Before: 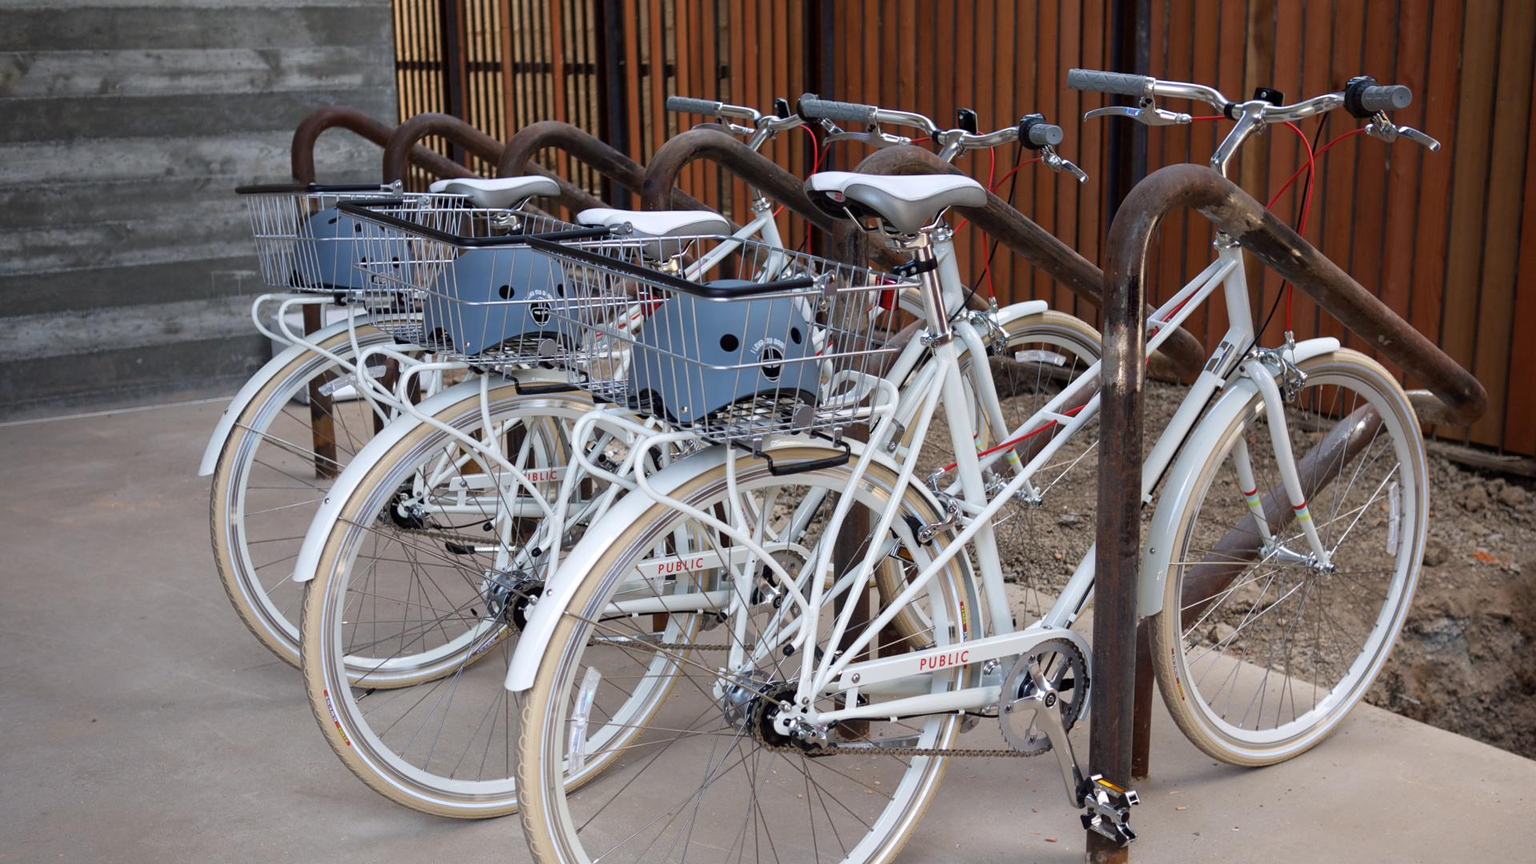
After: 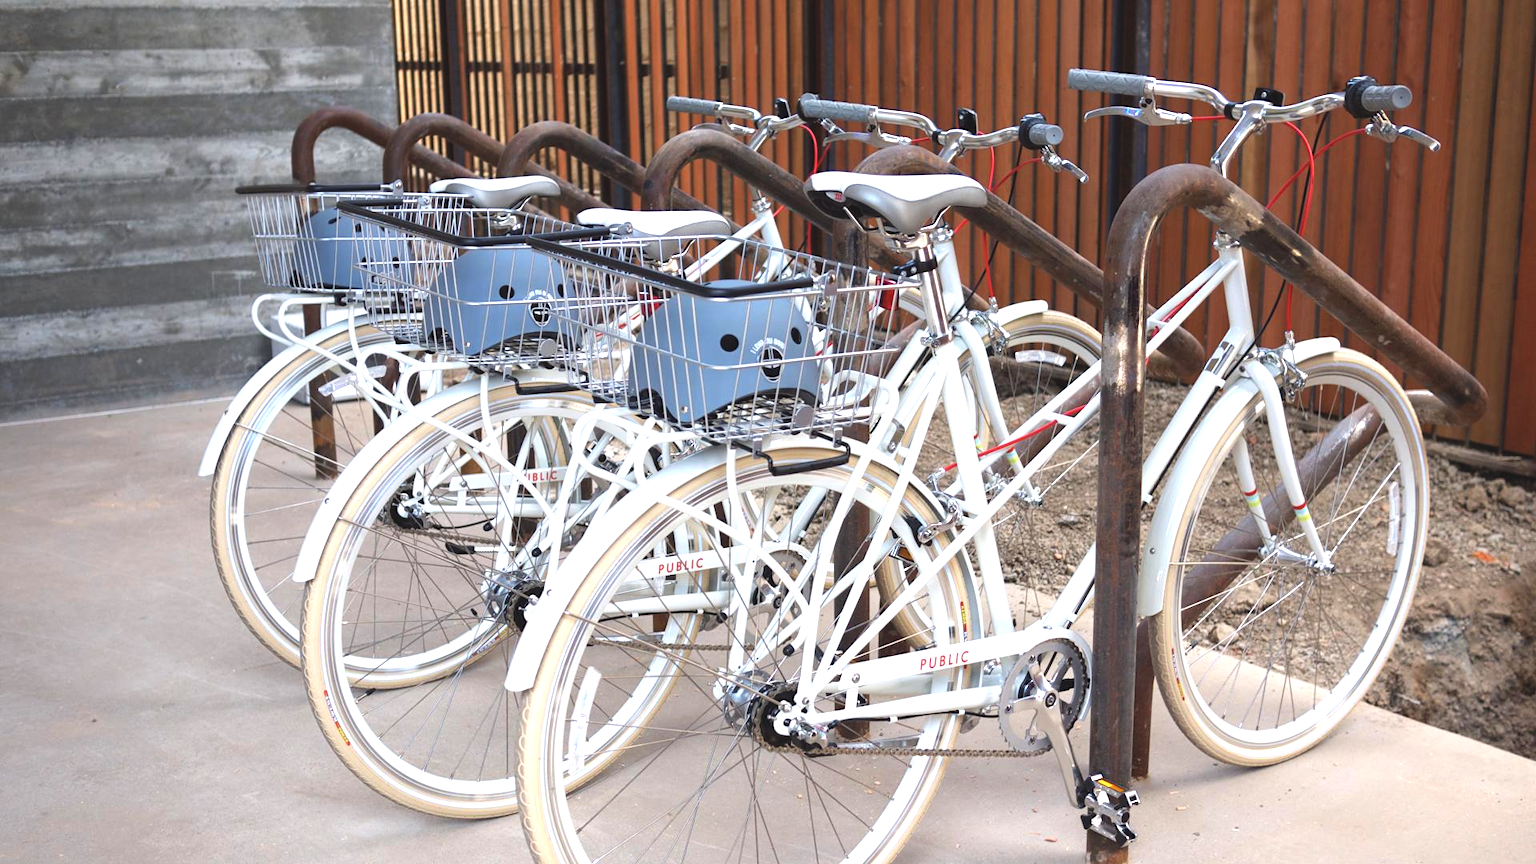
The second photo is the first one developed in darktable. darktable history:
exposure: black level correction -0.005, exposure 1.006 EV, compensate exposure bias true, compensate highlight preservation false
contrast brightness saturation: contrast 0.047
